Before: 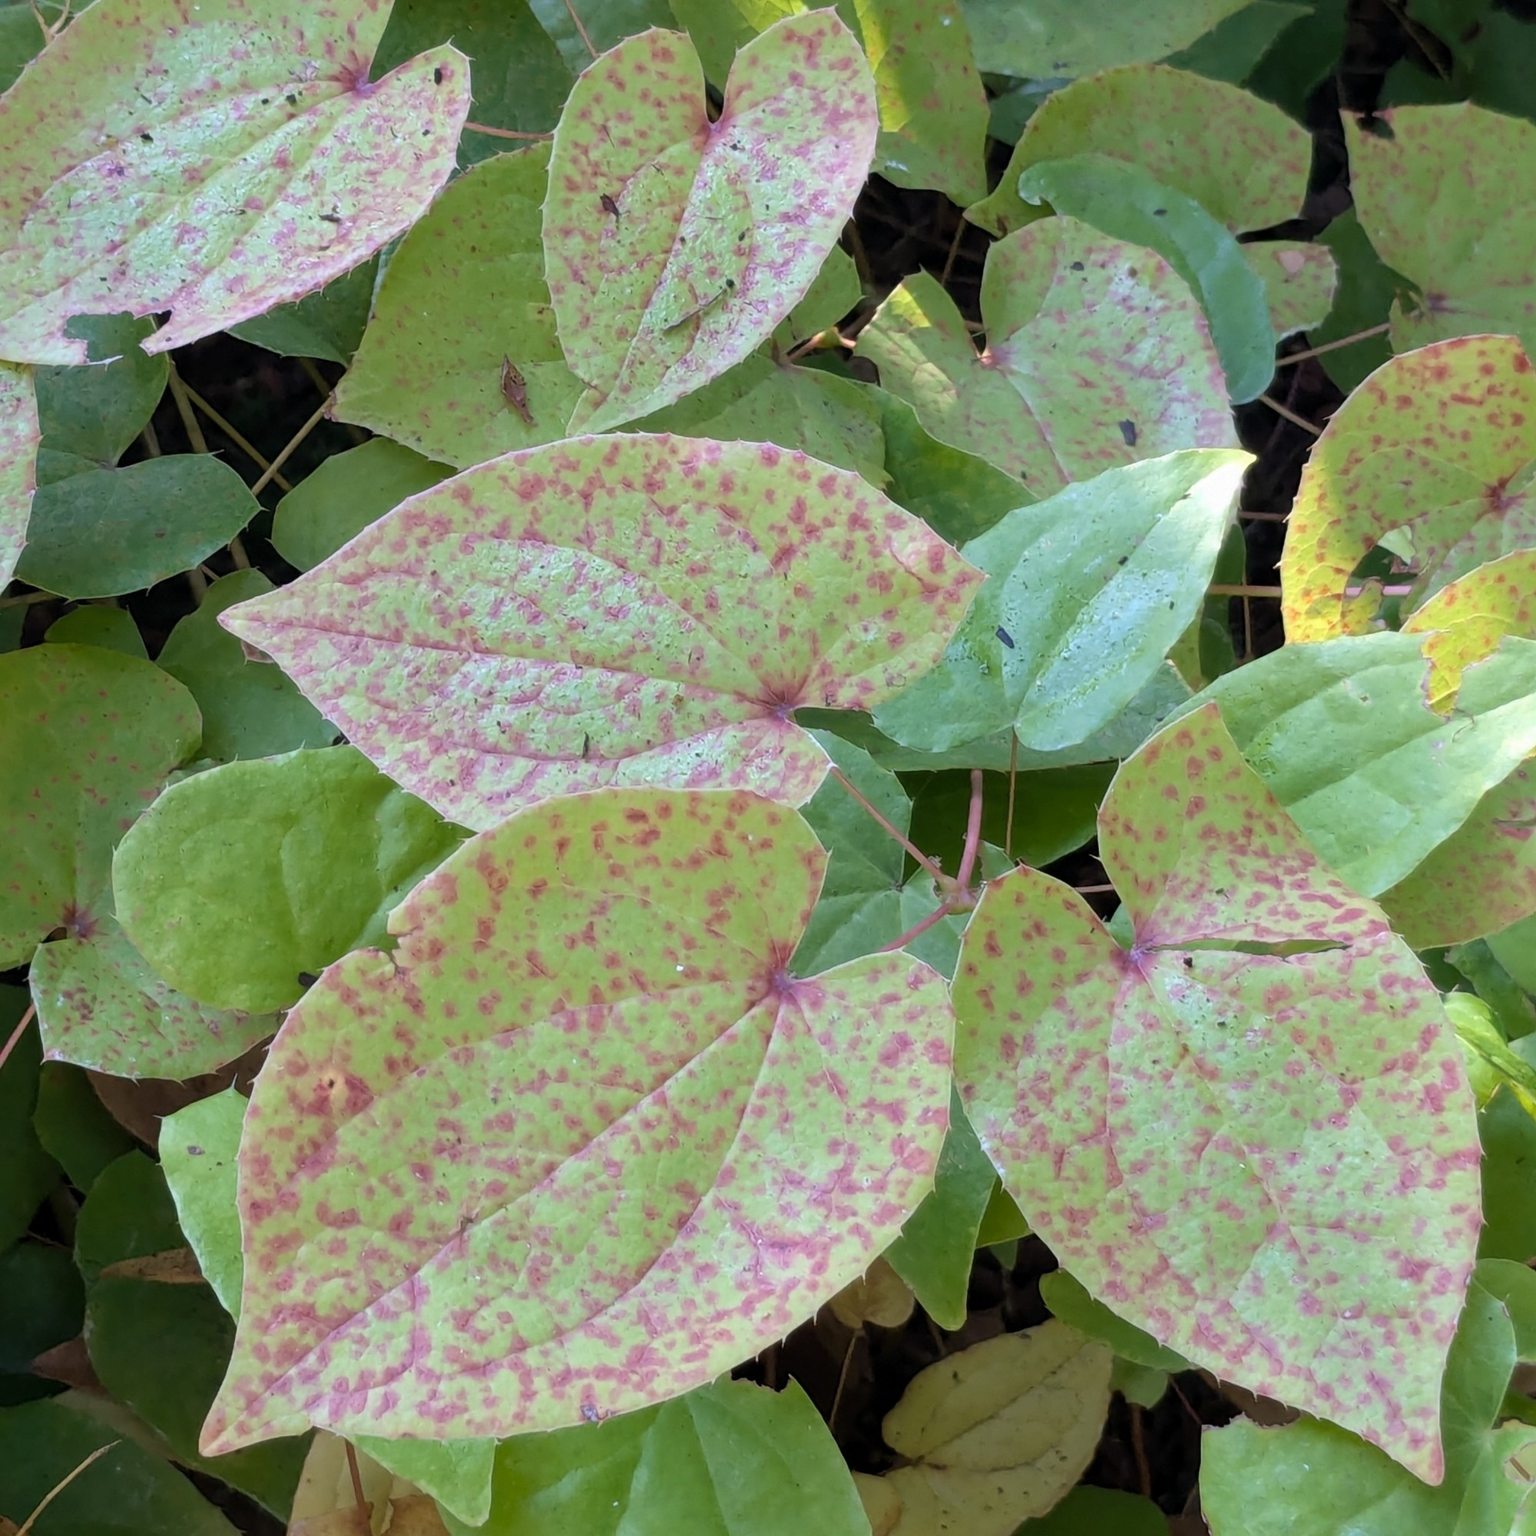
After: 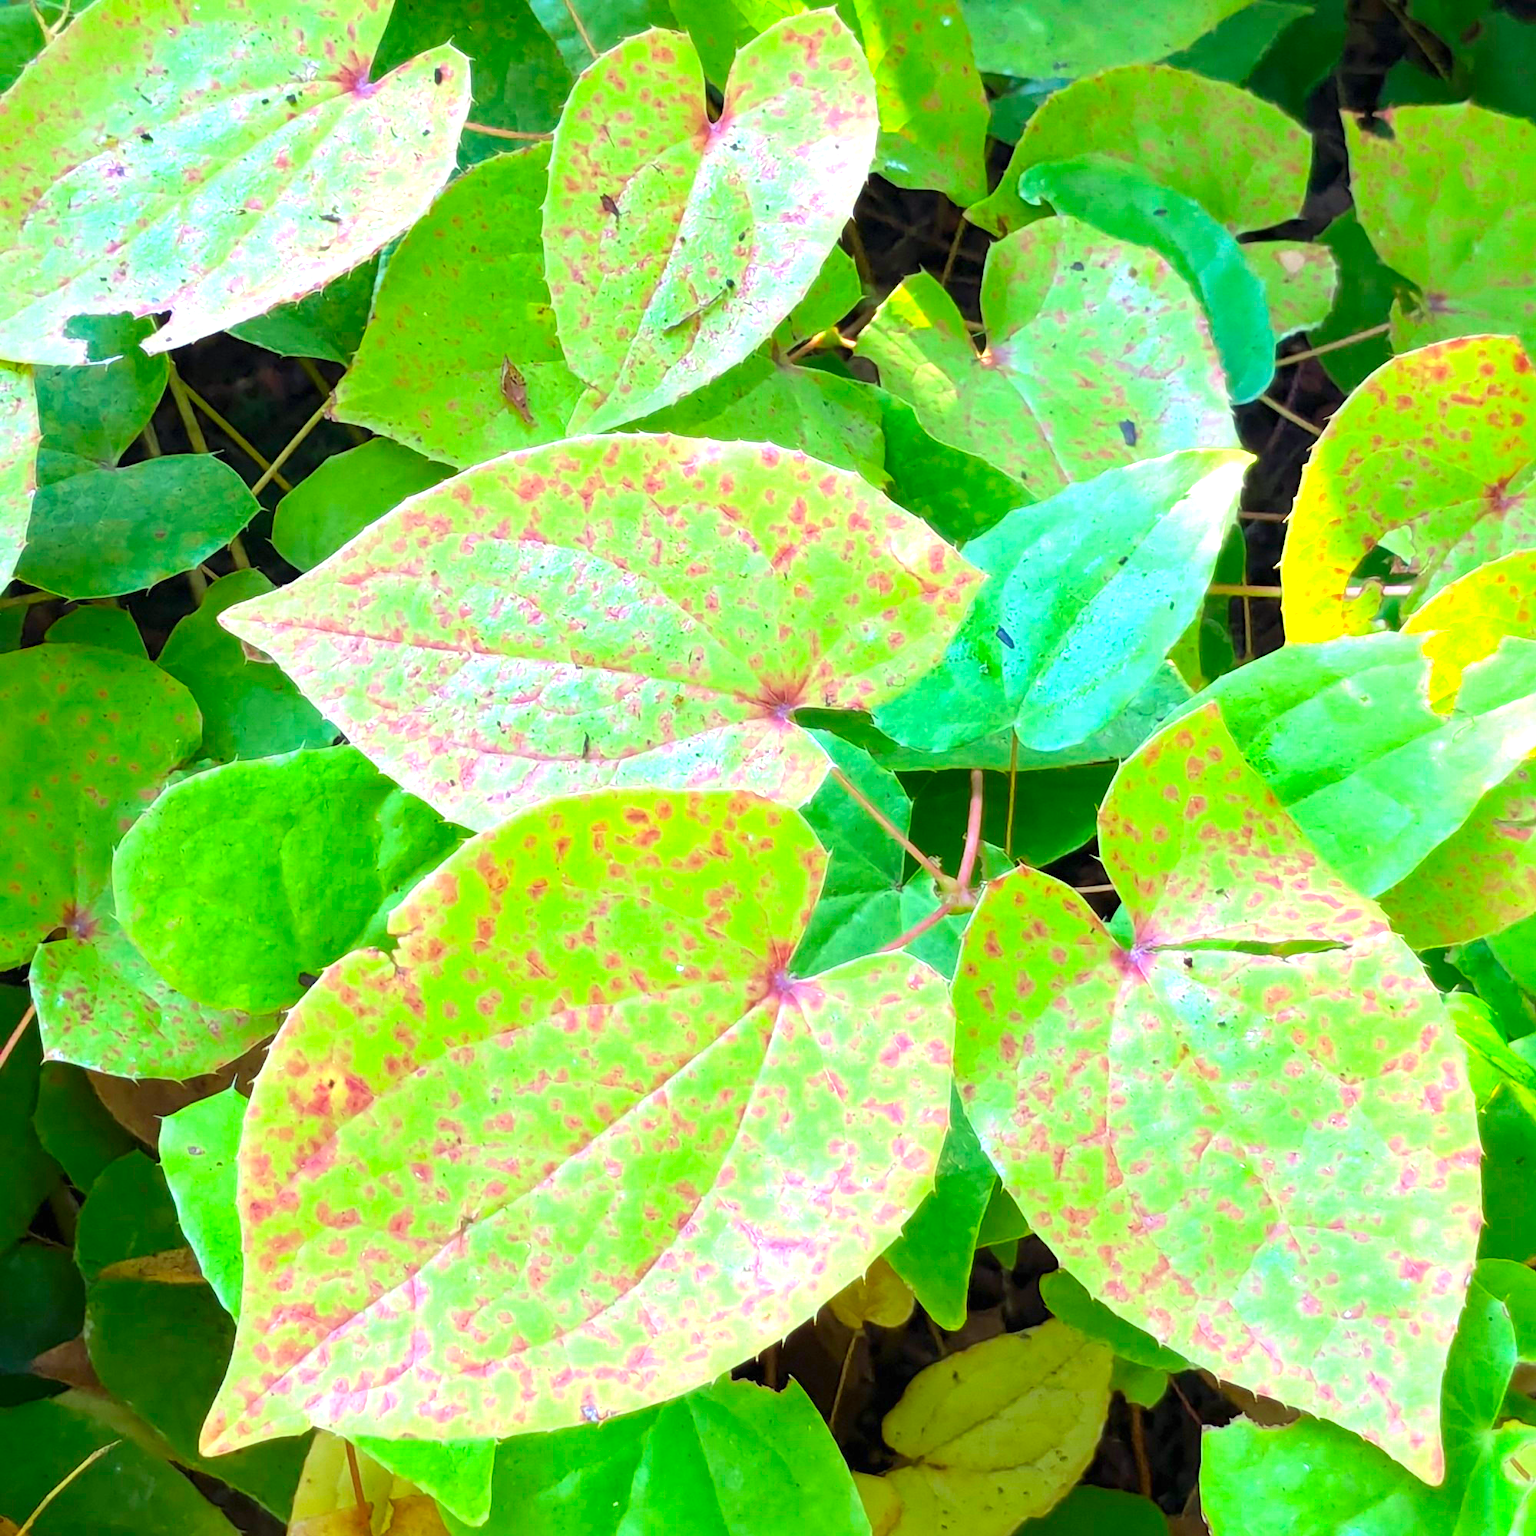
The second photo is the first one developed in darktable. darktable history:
exposure: black level correction 0, exposure 1.2 EV, compensate exposure bias true, compensate highlight preservation false
color correction: highlights a* -10.73, highlights b* 9.85, saturation 1.71
